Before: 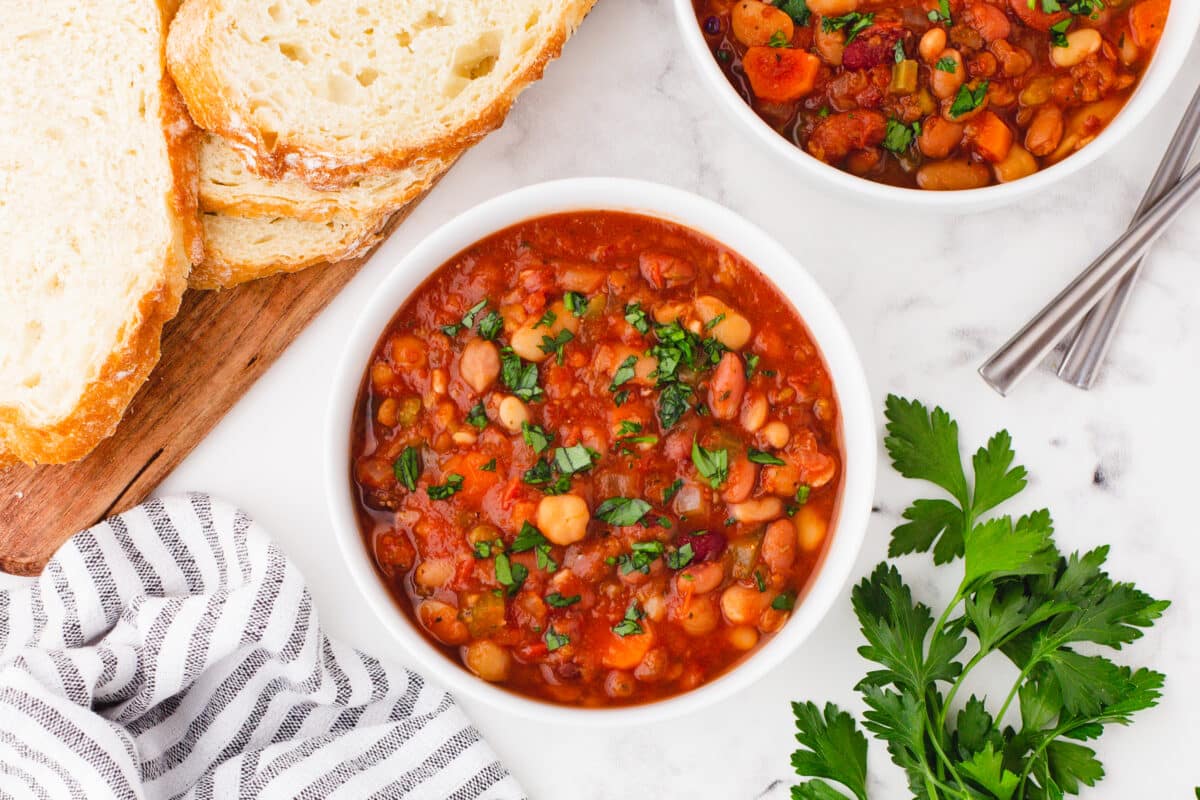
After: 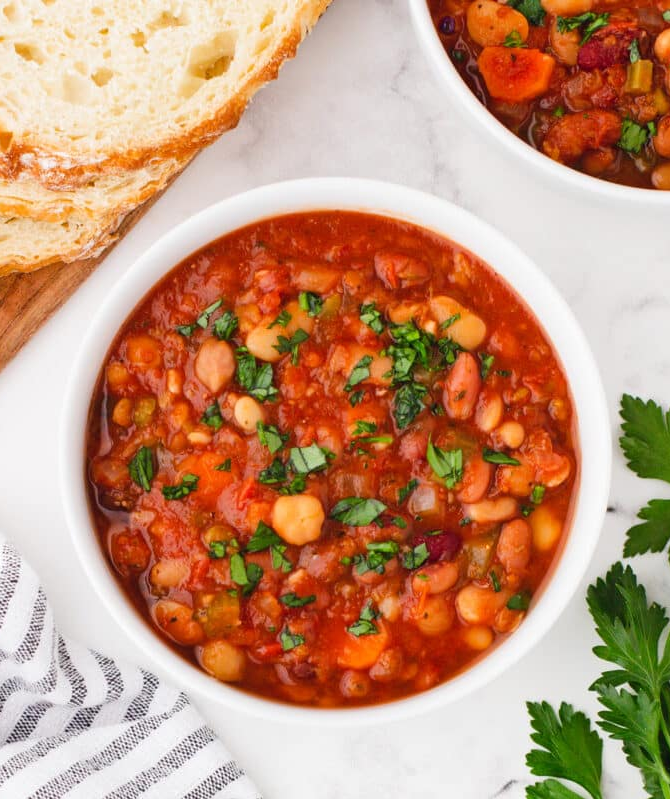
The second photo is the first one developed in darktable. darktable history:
crop: left 22.084%, right 22.031%, bottom 0.012%
